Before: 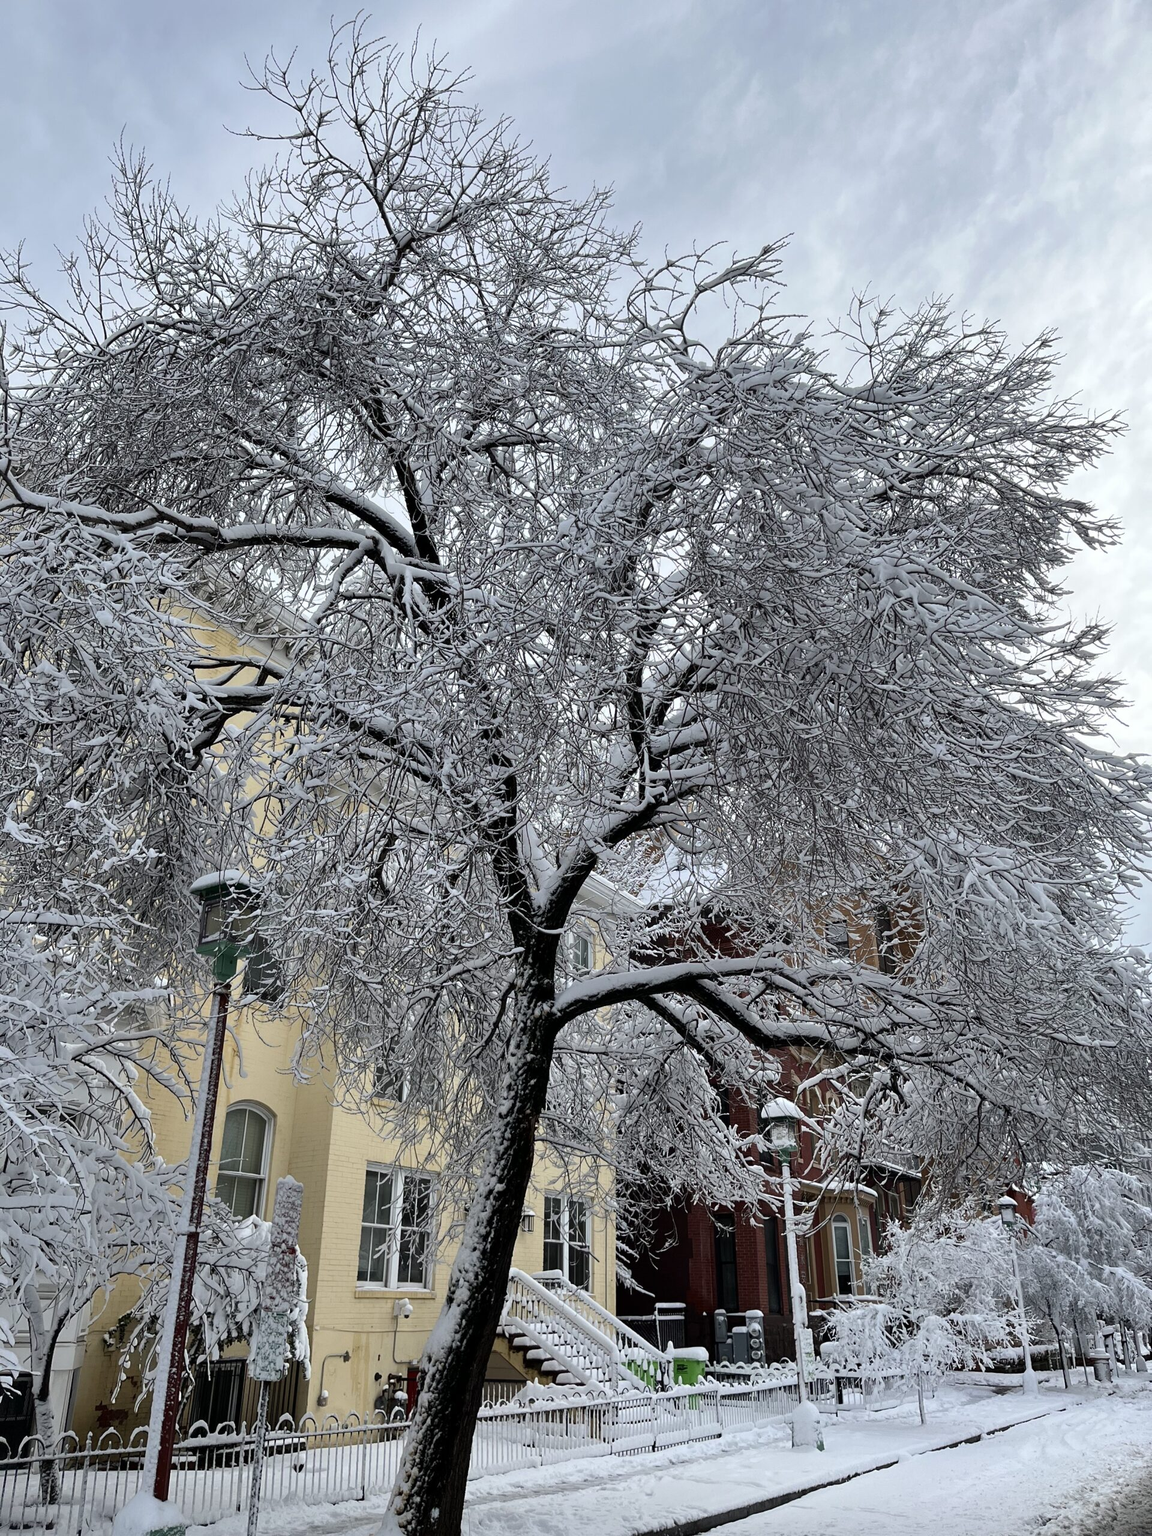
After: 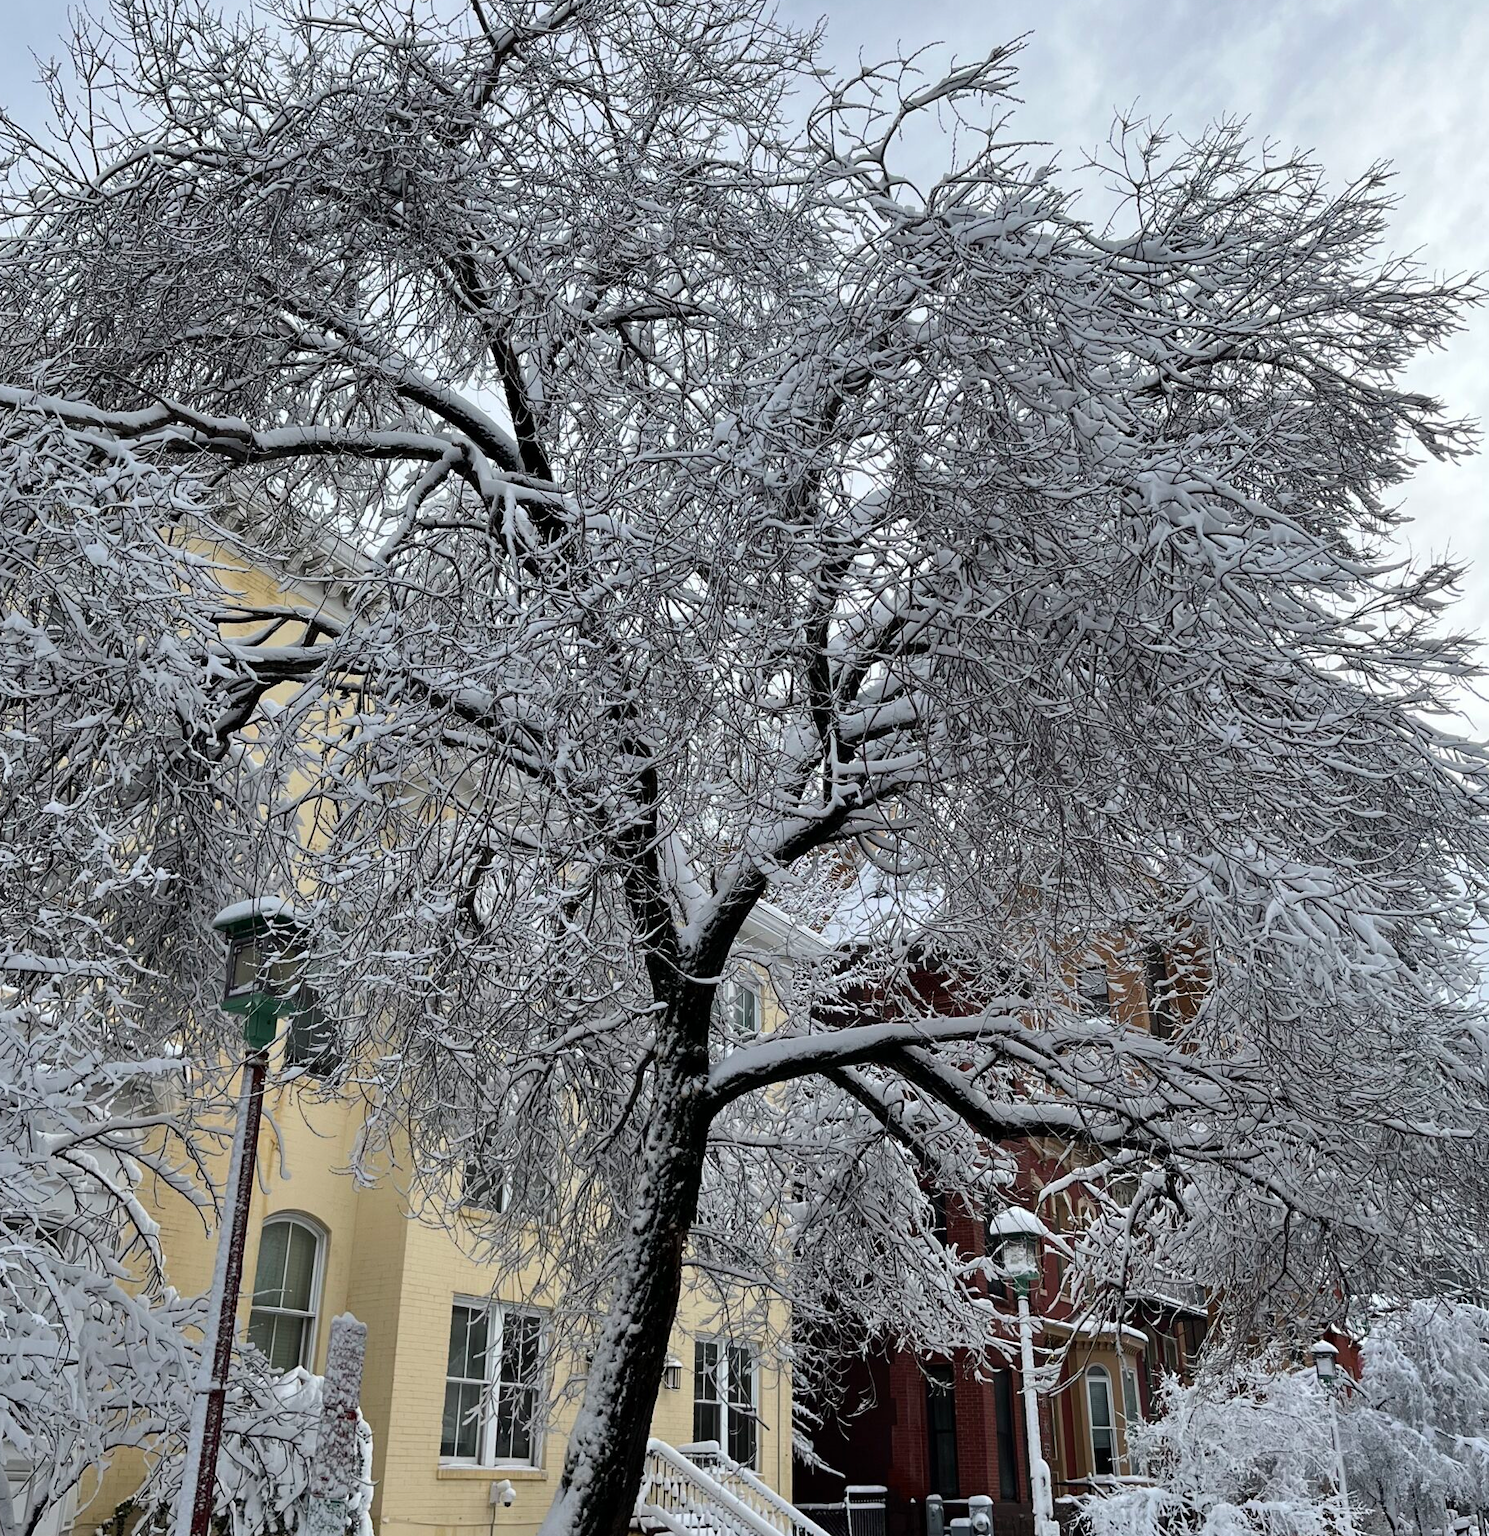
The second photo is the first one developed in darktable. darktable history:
crop and rotate: left 2.942%, top 13.74%, right 1.995%, bottom 12.733%
